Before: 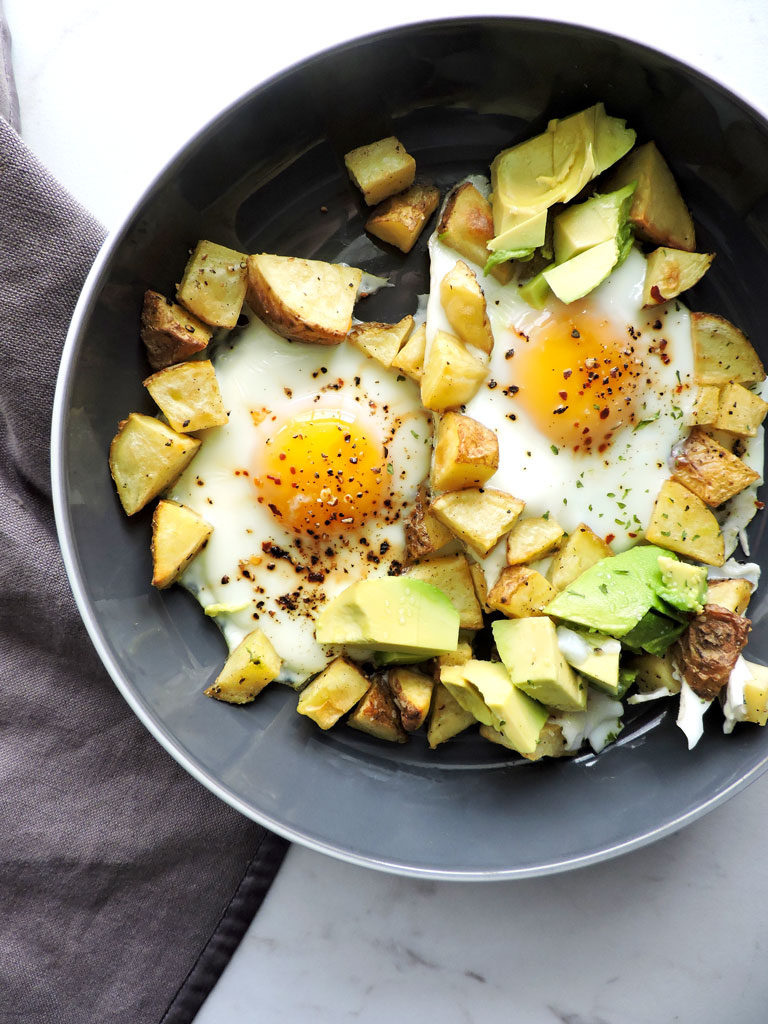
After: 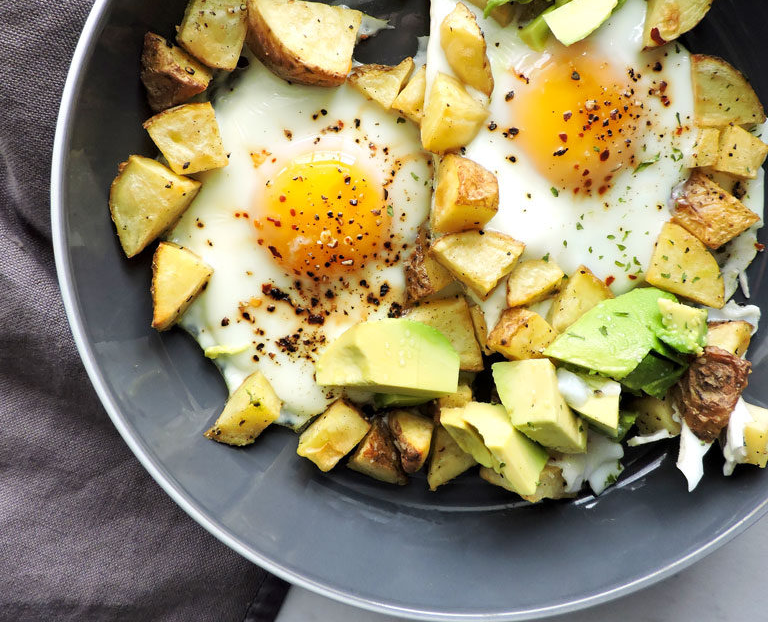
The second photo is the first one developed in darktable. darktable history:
crop and rotate: top 25.242%, bottom 13.961%
